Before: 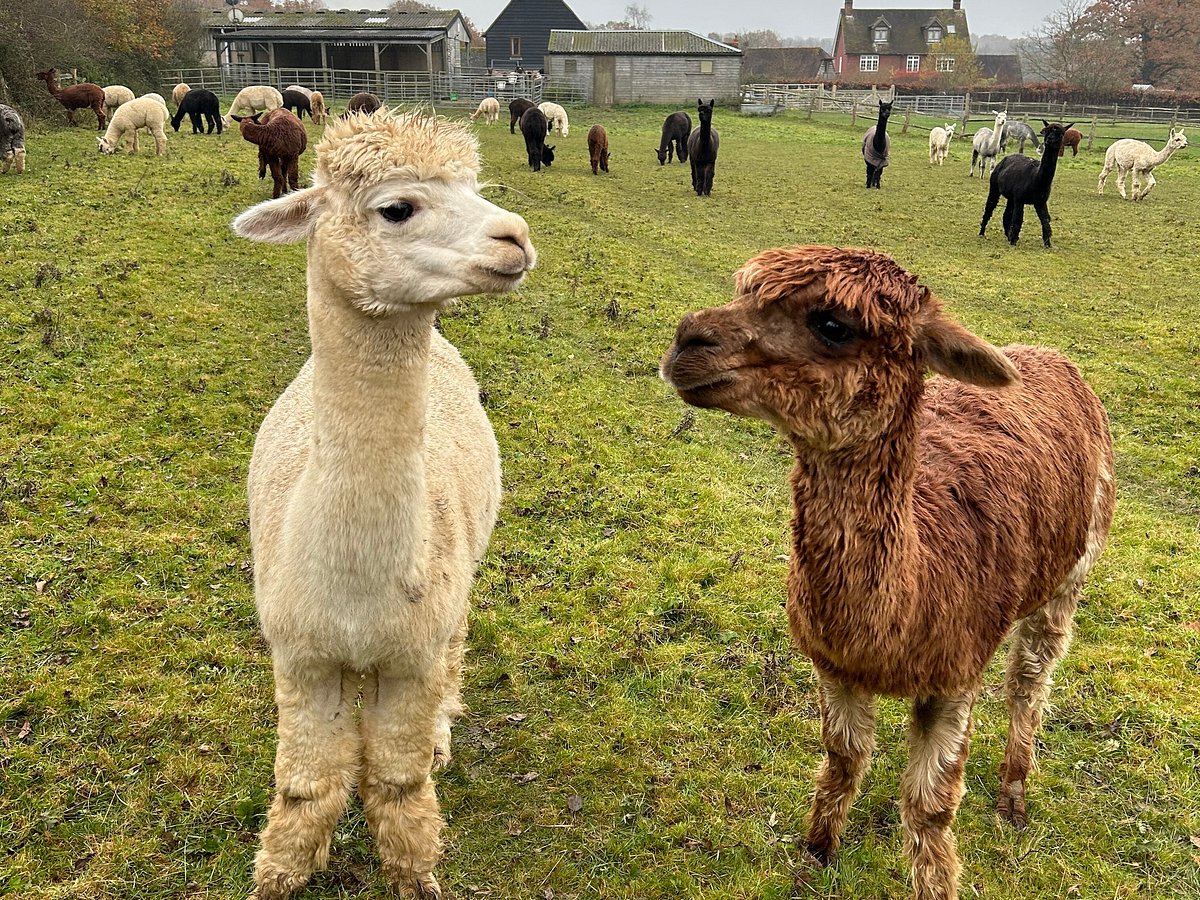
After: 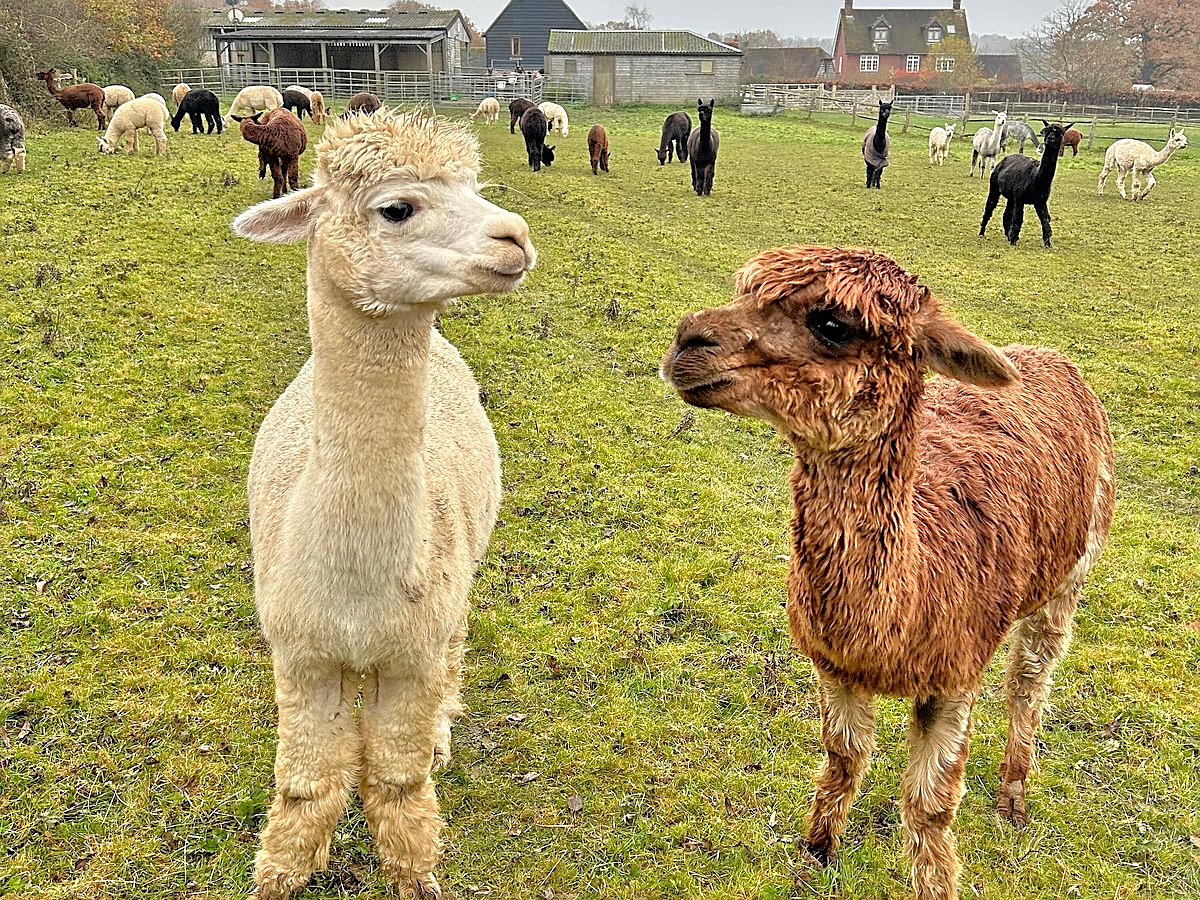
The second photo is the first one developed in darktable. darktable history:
tone equalizer: -7 EV 0.15 EV, -6 EV 0.6 EV, -5 EV 1.15 EV, -4 EV 1.33 EV, -3 EV 1.15 EV, -2 EV 0.6 EV, -1 EV 0.15 EV, mask exposure compensation -0.5 EV
sharpen: on, module defaults
rotate and perspective: automatic cropping off
